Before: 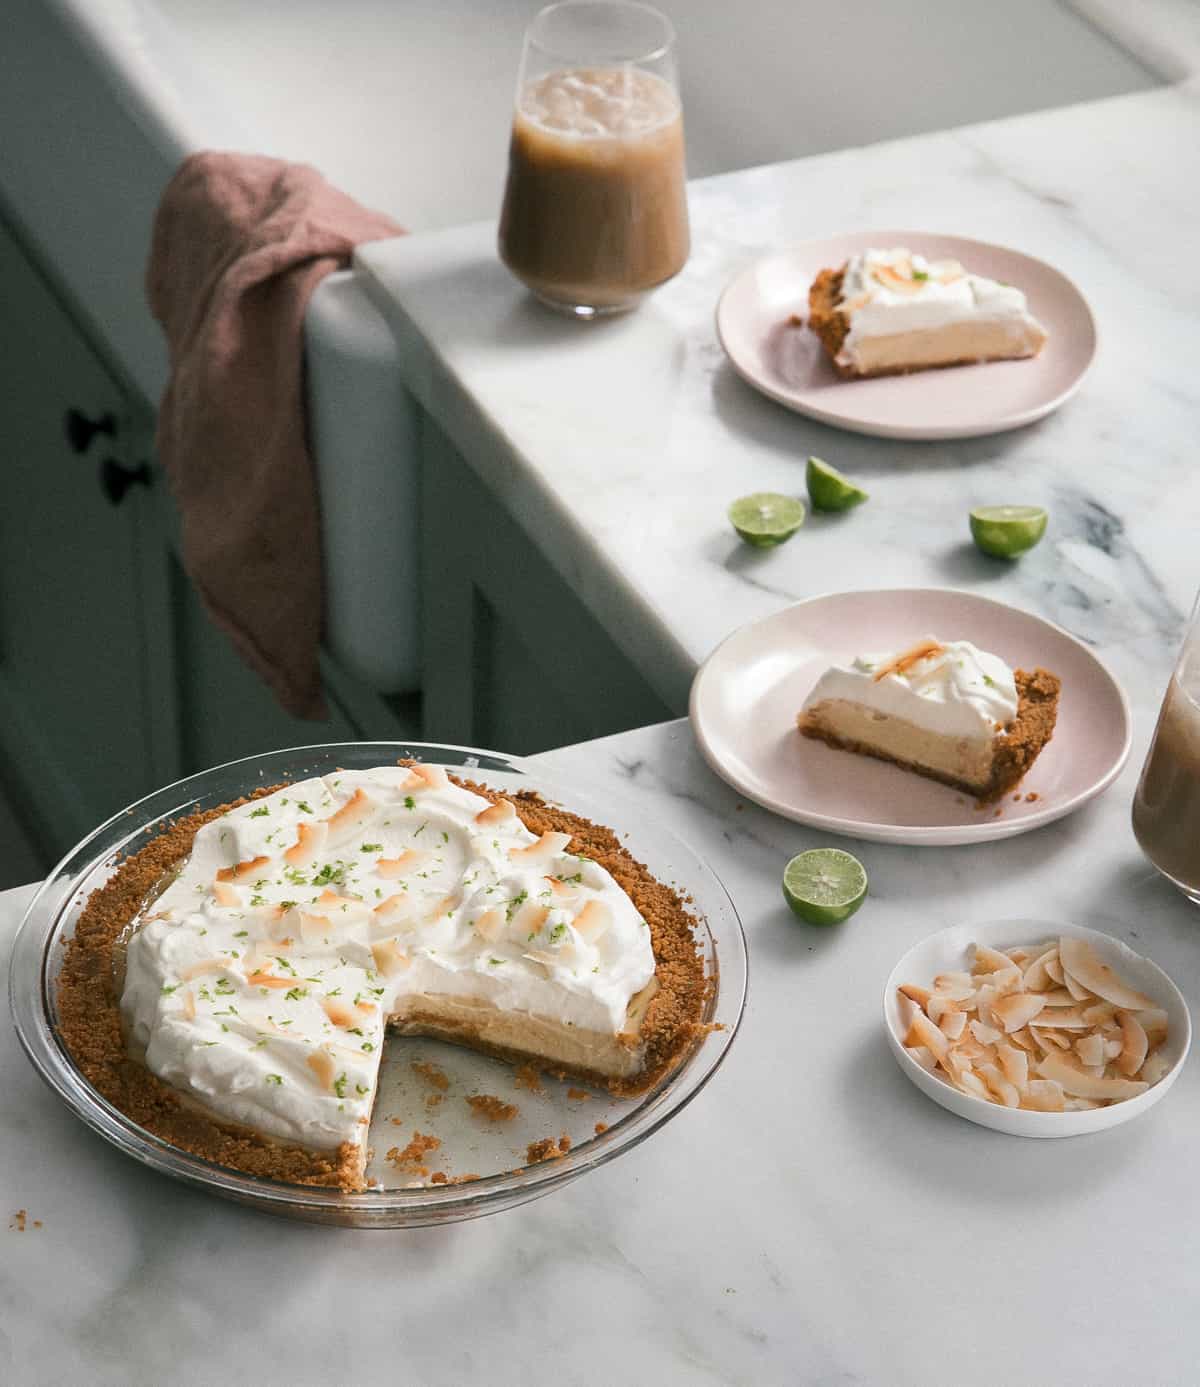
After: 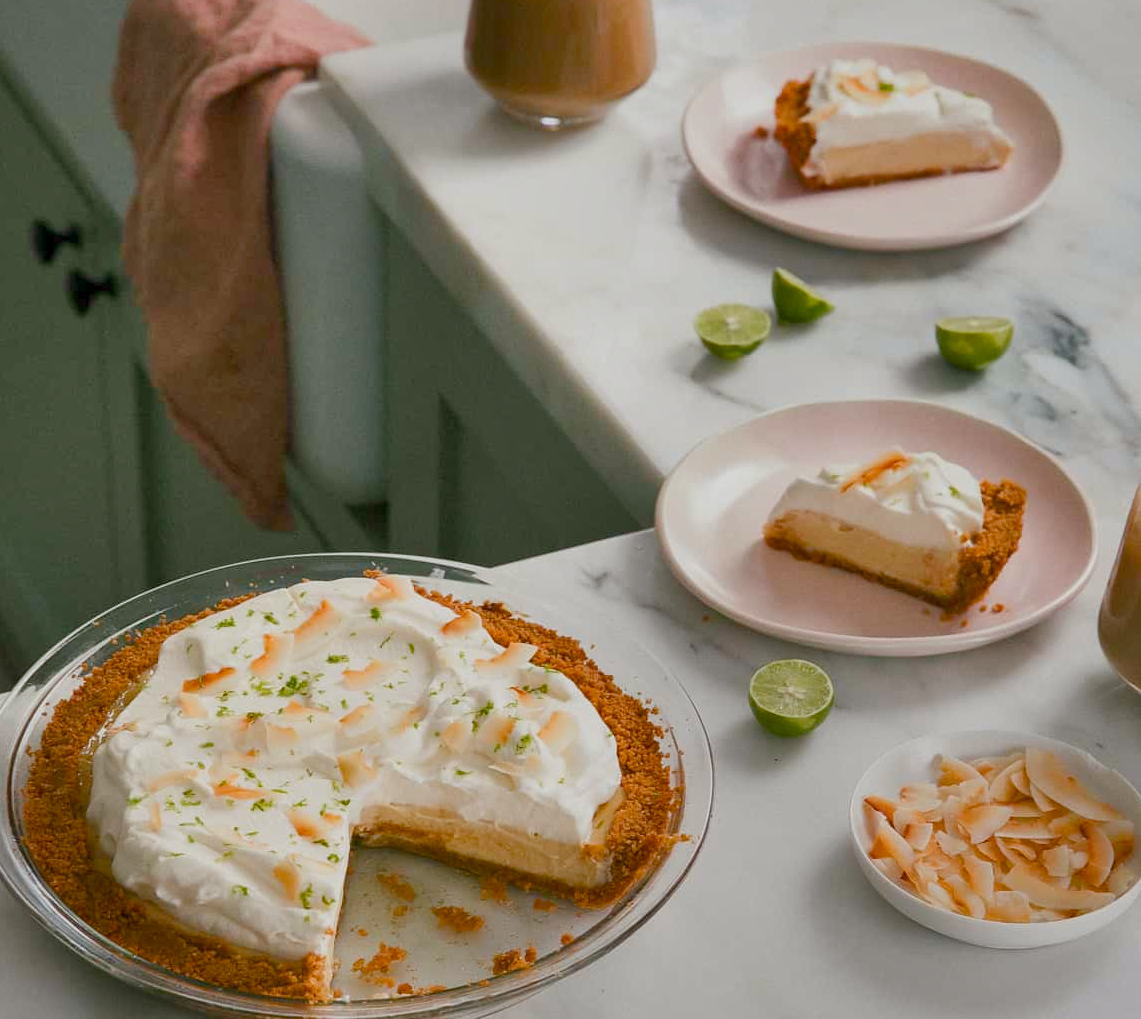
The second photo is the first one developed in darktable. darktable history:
shadows and highlights: low approximation 0.01, soften with gaussian
color balance rgb: power › chroma 0.674%, power › hue 60°, linear chroma grading › global chroma 7.876%, perceptual saturation grading › global saturation 27.512%, perceptual saturation grading › highlights -24.898%, perceptual saturation grading › shadows 24.858%, hue shift -2.6°, contrast -20.829%
crop and rotate: left 2.913%, top 13.664%, right 1.931%, bottom 12.833%
